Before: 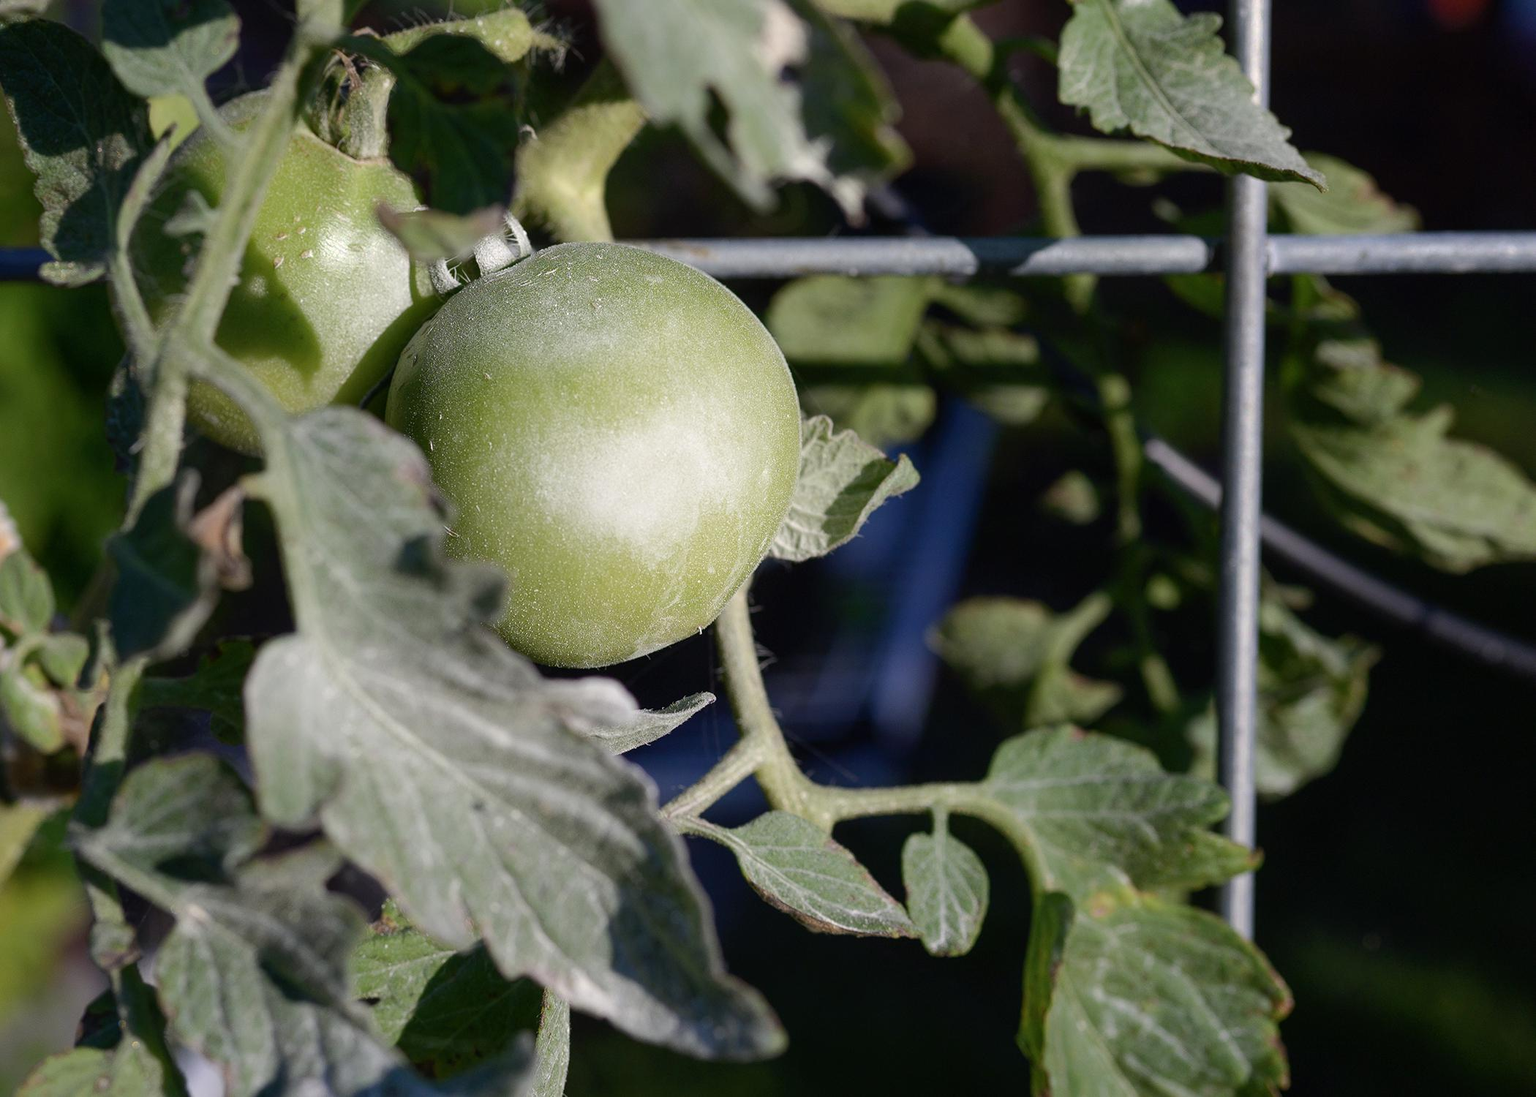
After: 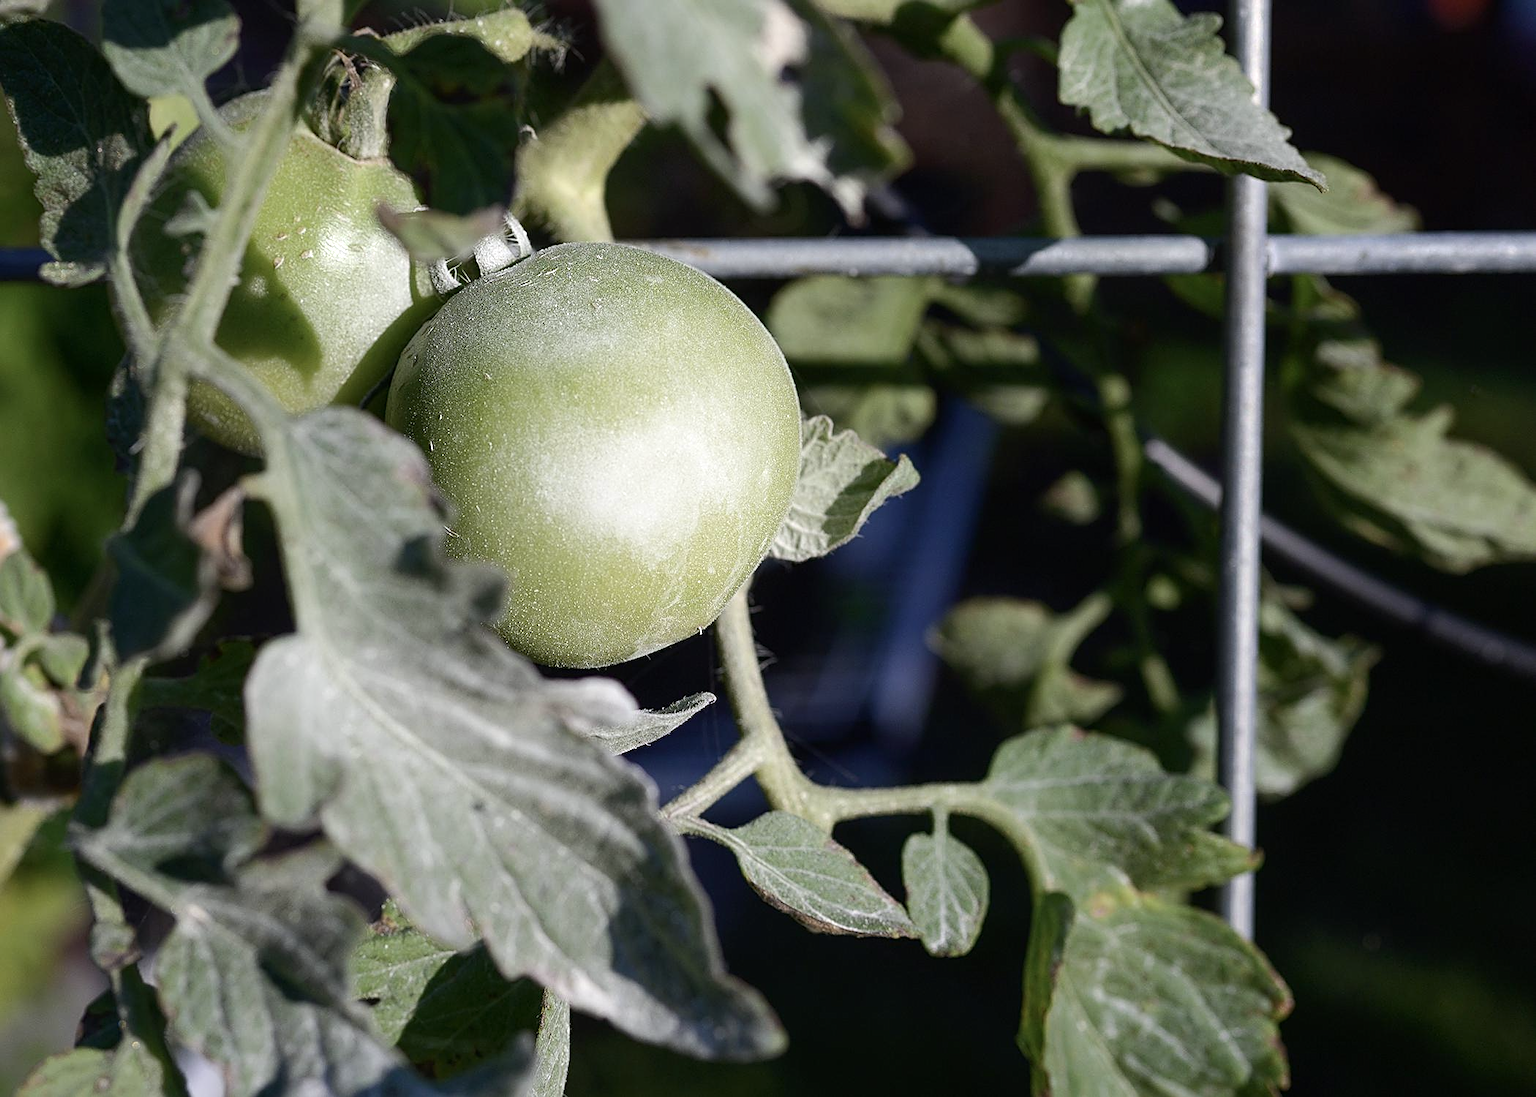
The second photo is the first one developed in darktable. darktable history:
white balance: red 0.988, blue 1.017
contrast brightness saturation: contrast 0.11, saturation -0.17
sharpen: on, module defaults
exposure: exposure 0.207 EV, compensate highlight preservation false
